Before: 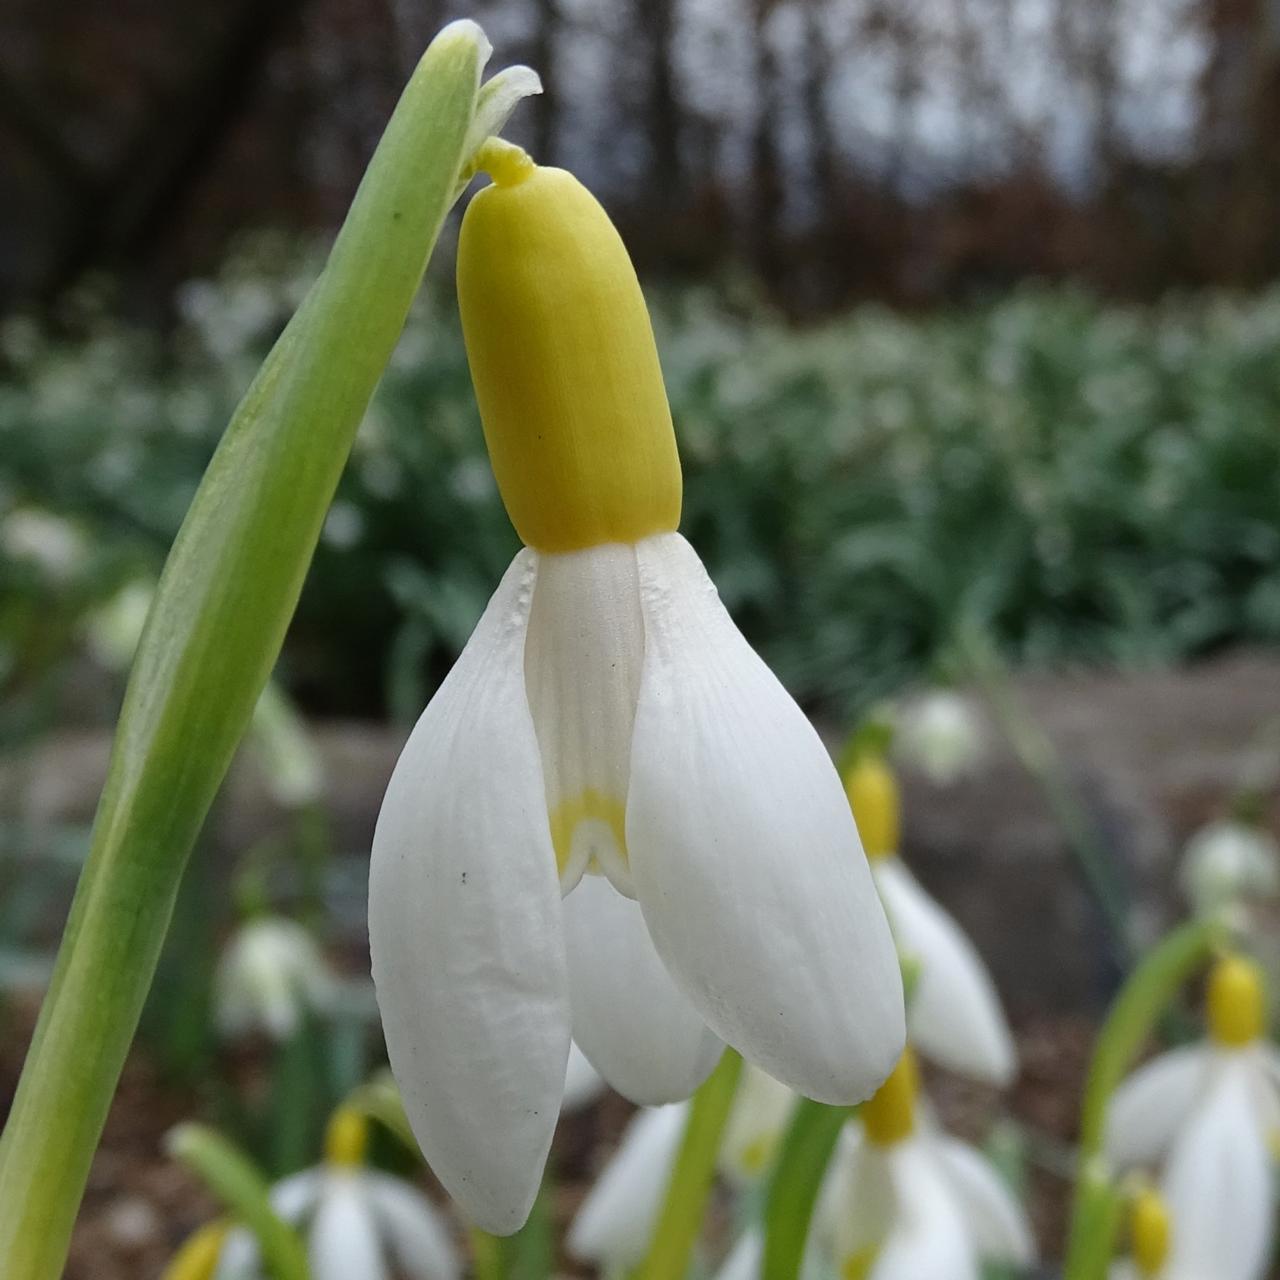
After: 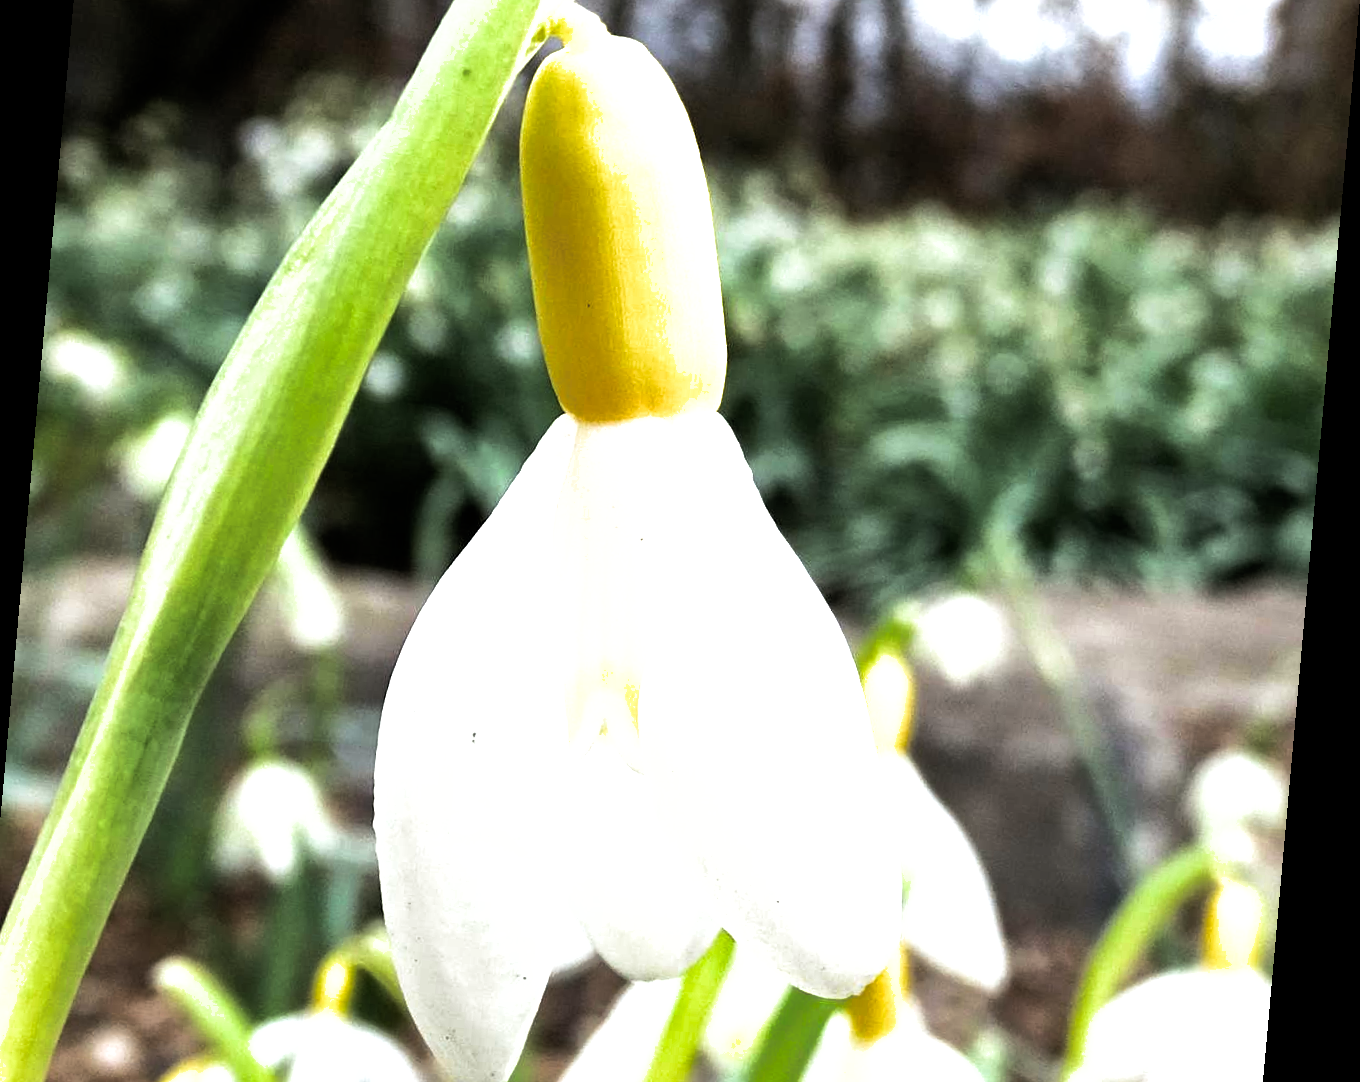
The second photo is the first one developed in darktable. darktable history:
exposure: black level correction 0, exposure 1.3 EV, compensate highlight preservation false
rotate and perspective: rotation 5.12°, automatic cropping off
filmic rgb: black relative exposure -8.2 EV, white relative exposure 2.2 EV, threshold 3 EV, hardness 7.11, latitude 75%, contrast 1.325, highlights saturation mix -2%, shadows ↔ highlights balance 30%, preserve chrominance RGB euclidean norm, color science v5 (2021), contrast in shadows safe, contrast in highlights safe, enable highlight reconstruction true
levels: levels [0, 0.474, 0.947]
shadows and highlights: on, module defaults
crop and rotate: left 1.814%, top 12.818%, right 0.25%, bottom 9.225%
tone curve: curves: ch0 [(0, 0) (0.004, 0.001) (0.133, 0.078) (0.325, 0.241) (0.832, 0.917) (1, 1)], color space Lab, linked channels, preserve colors none
color balance: mode lift, gamma, gain (sRGB), lift [1, 0.99, 1.01, 0.992], gamma [1, 1.037, 0.974, 0.963]
